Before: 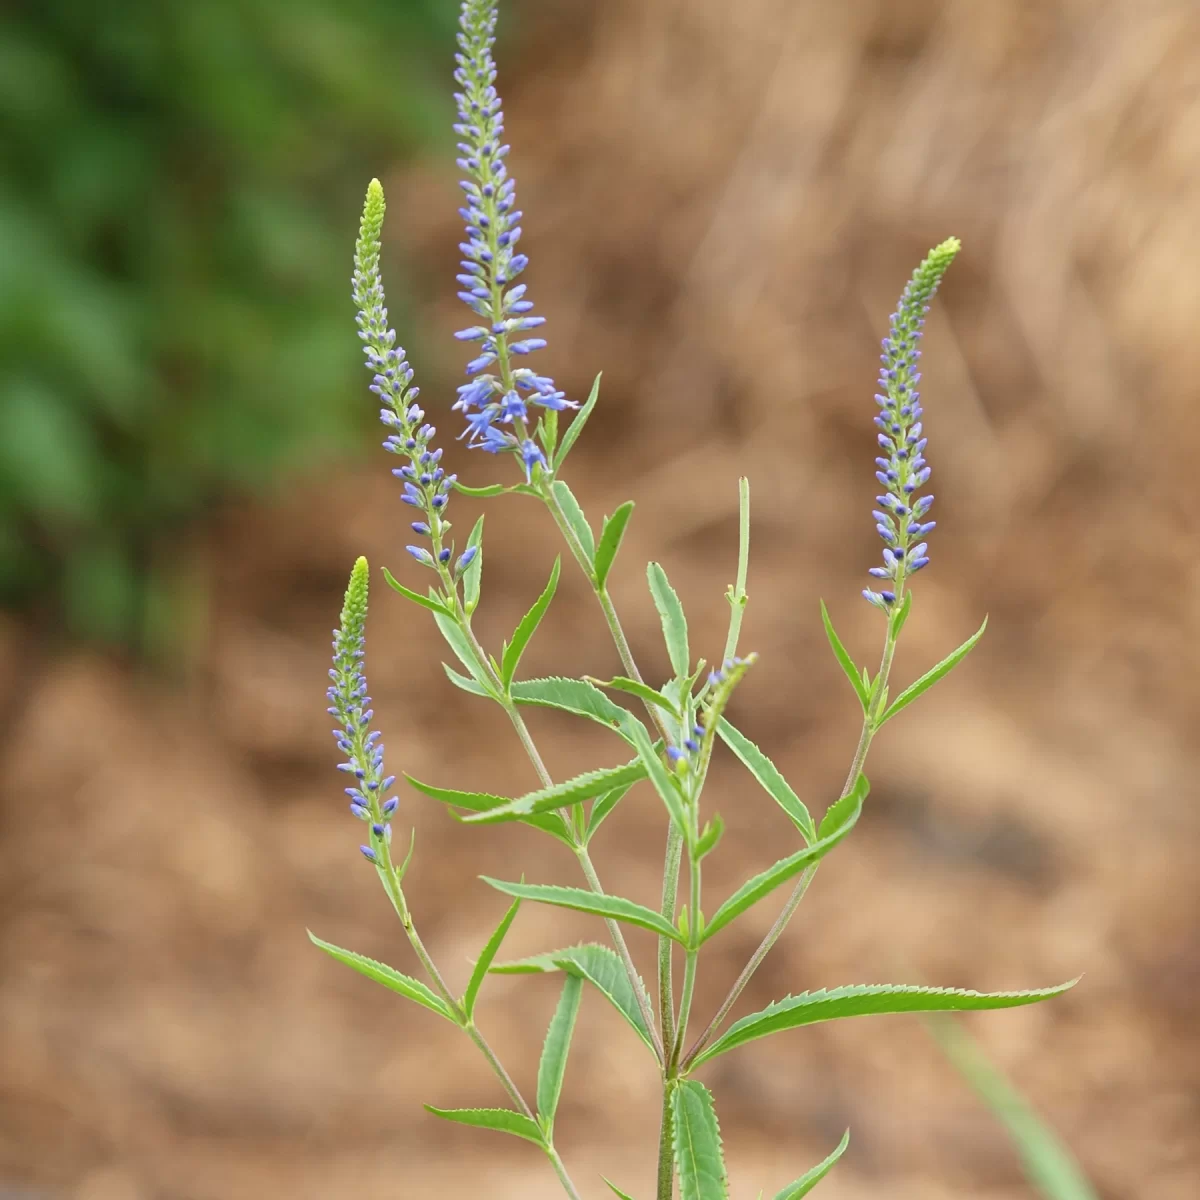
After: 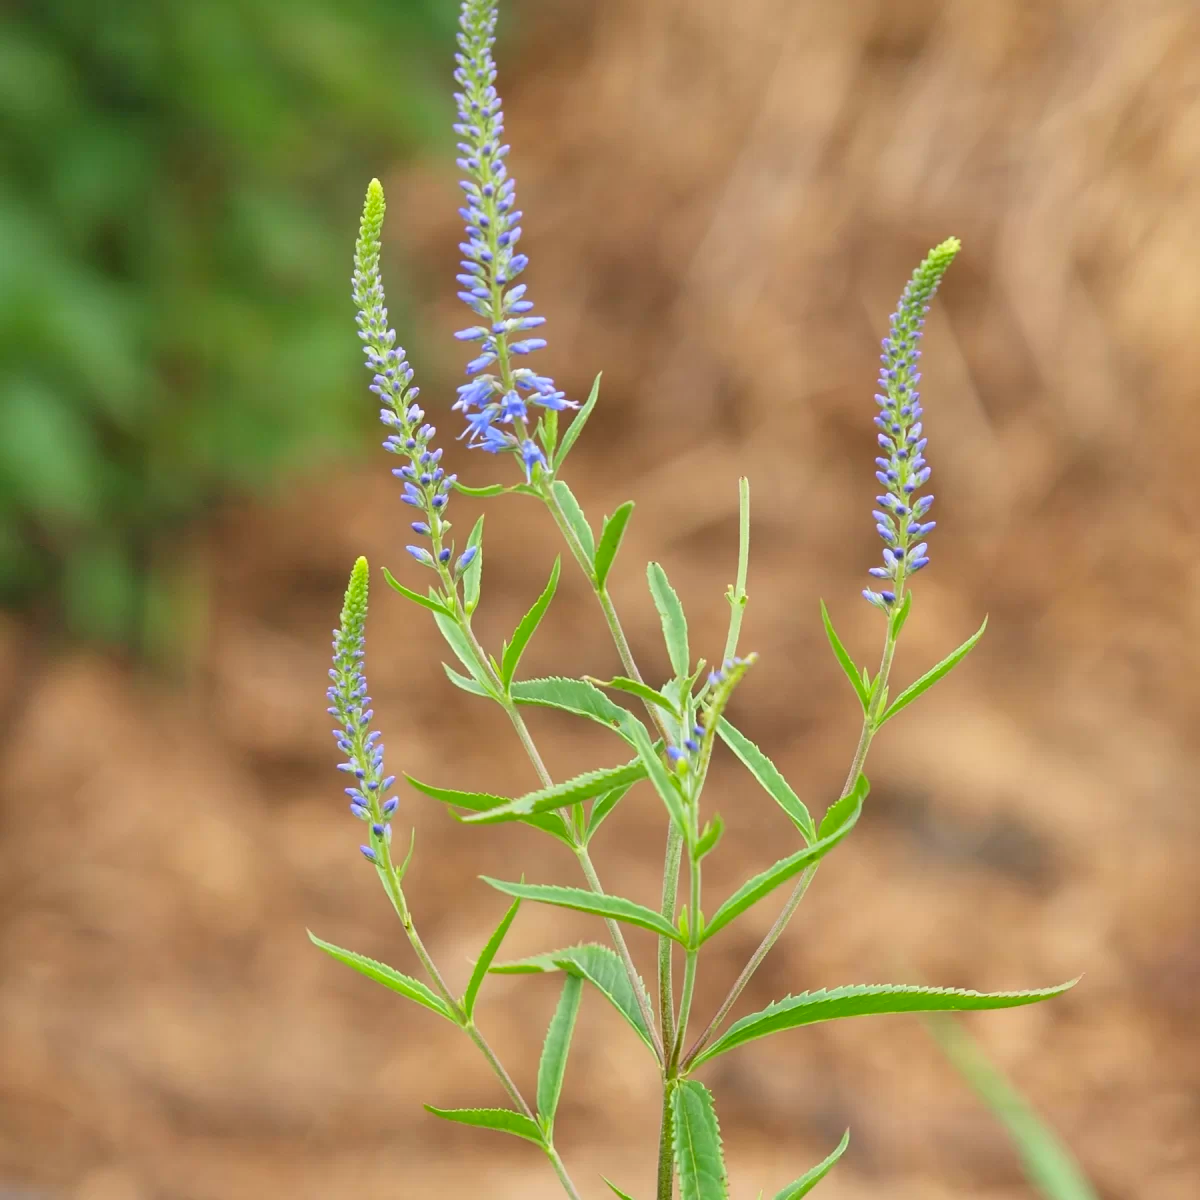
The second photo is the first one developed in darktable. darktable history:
contrast brightness saturation: brightness 0.092, saturation 0.194
shadows and highlights: soften with gaussian
